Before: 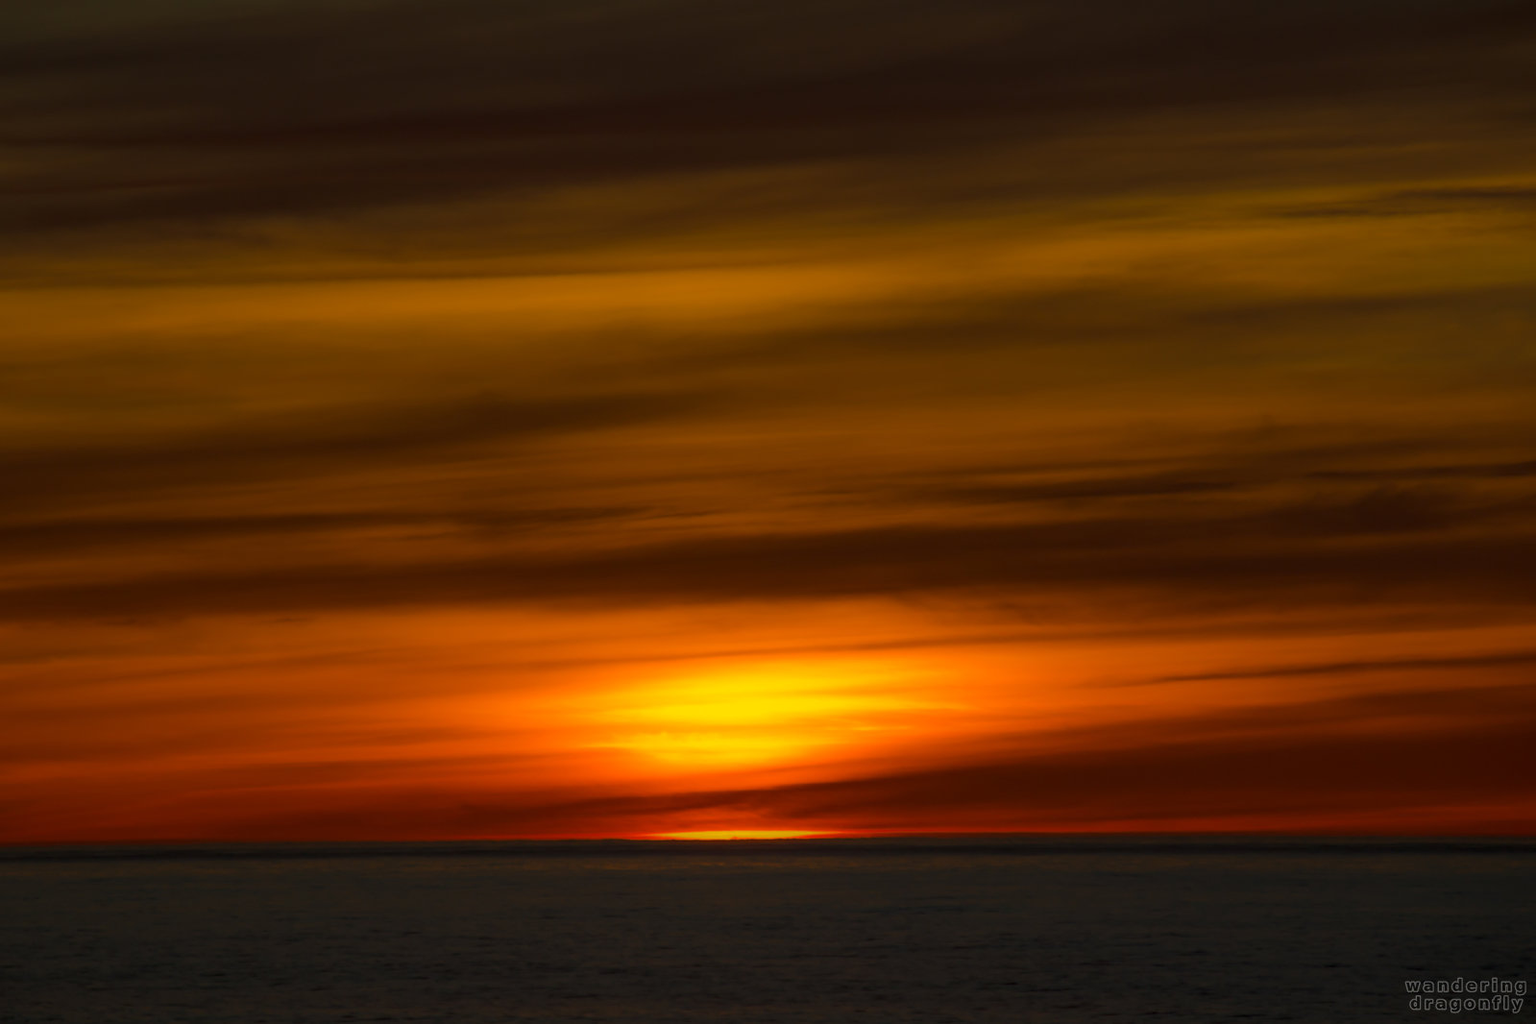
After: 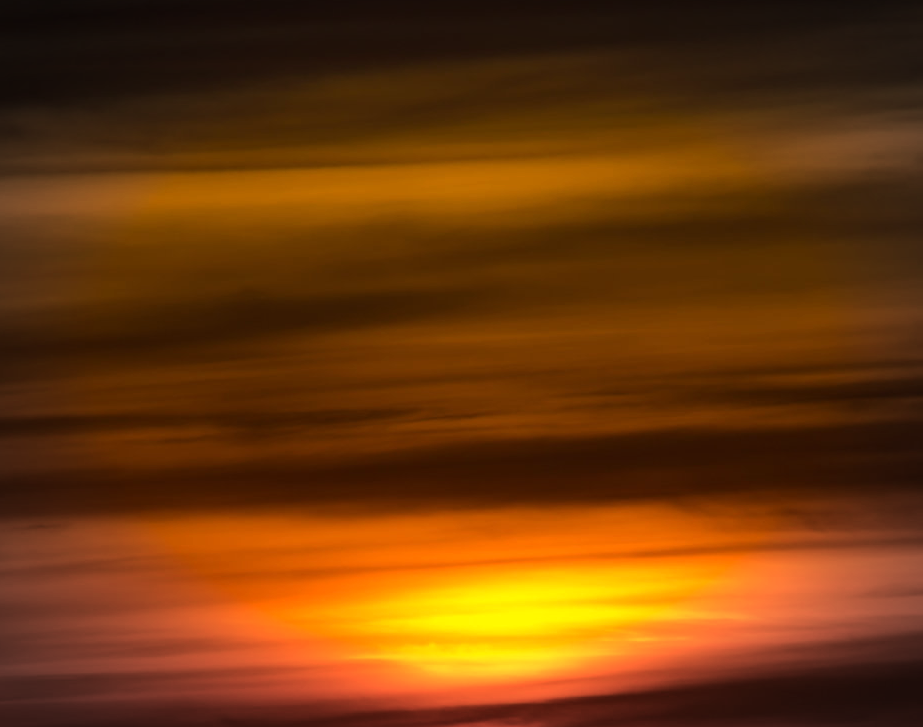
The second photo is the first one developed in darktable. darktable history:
vignetting: automatic ratio true
tone equalizer: -8 EV -0.417 EV, -7 EV -0.389 EV, -6 EV -0.333 EV, -5 EV -0.222 EV, -3 EV 0.222 EV, -2 EV 0.333 EV, -1 EV 0.389 EV, +0 EV 0.417 EV, edges refinement/feathering 500, mask exposure compensation -1.57 EV, preserve details no
crop: left 16.202%, top 11.208%, right 26.045%, bottom 20.557%
